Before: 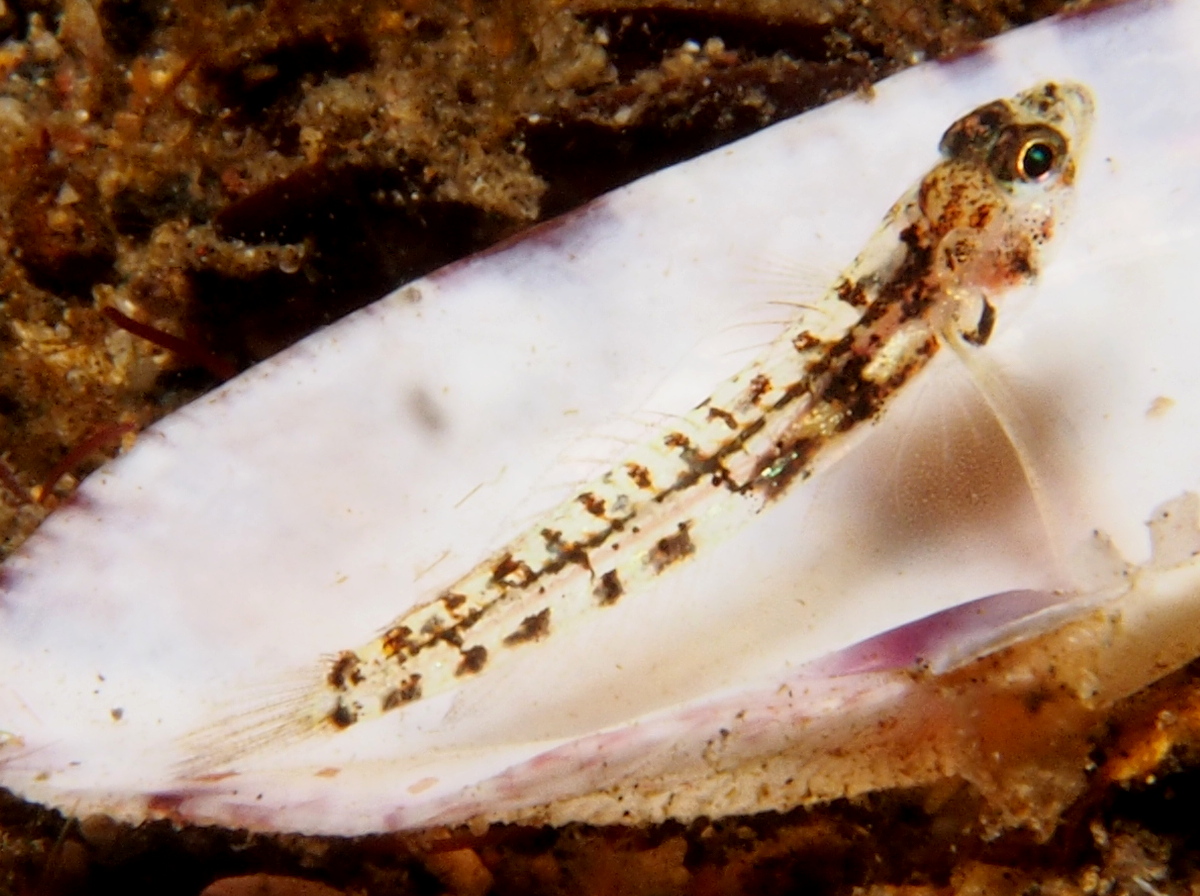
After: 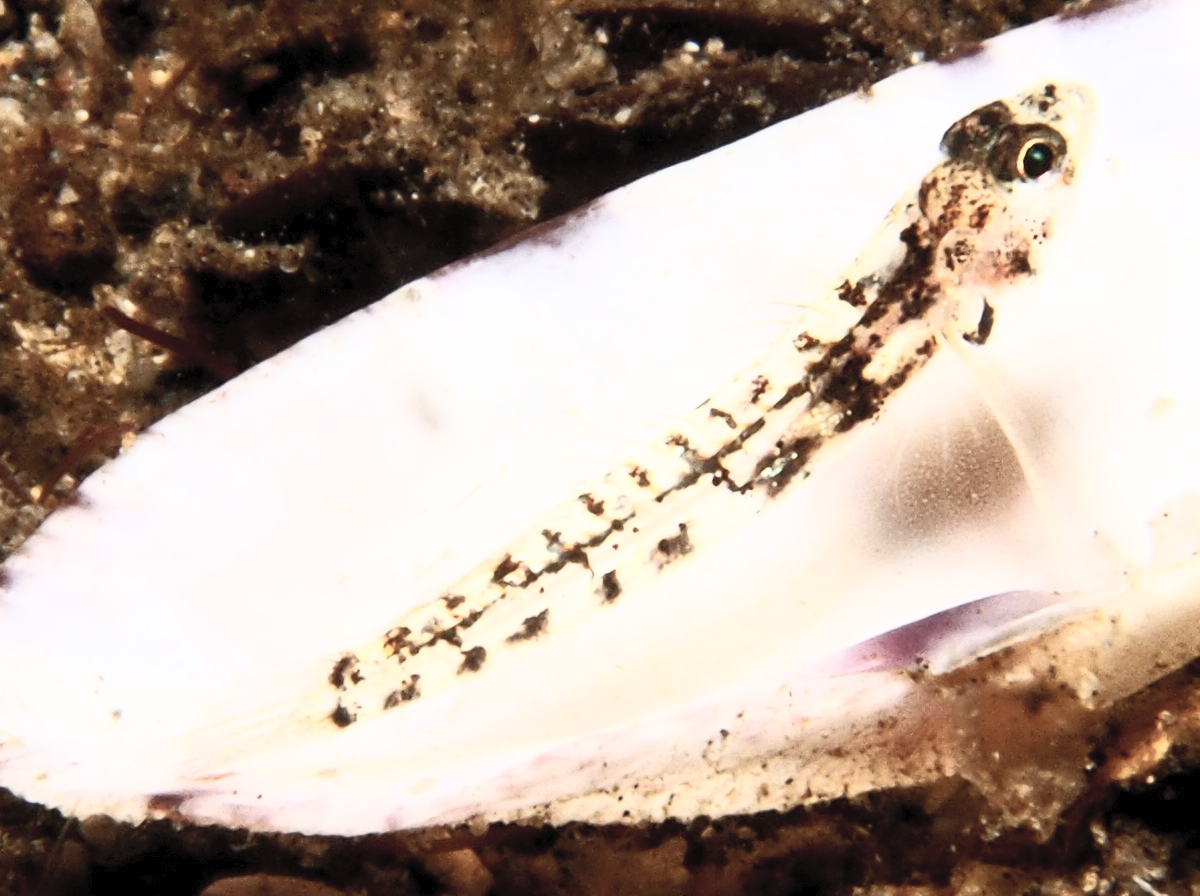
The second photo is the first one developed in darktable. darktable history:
contrast brightness saturation: contrast 0.582, brightness 0.568, saturation -0.338
